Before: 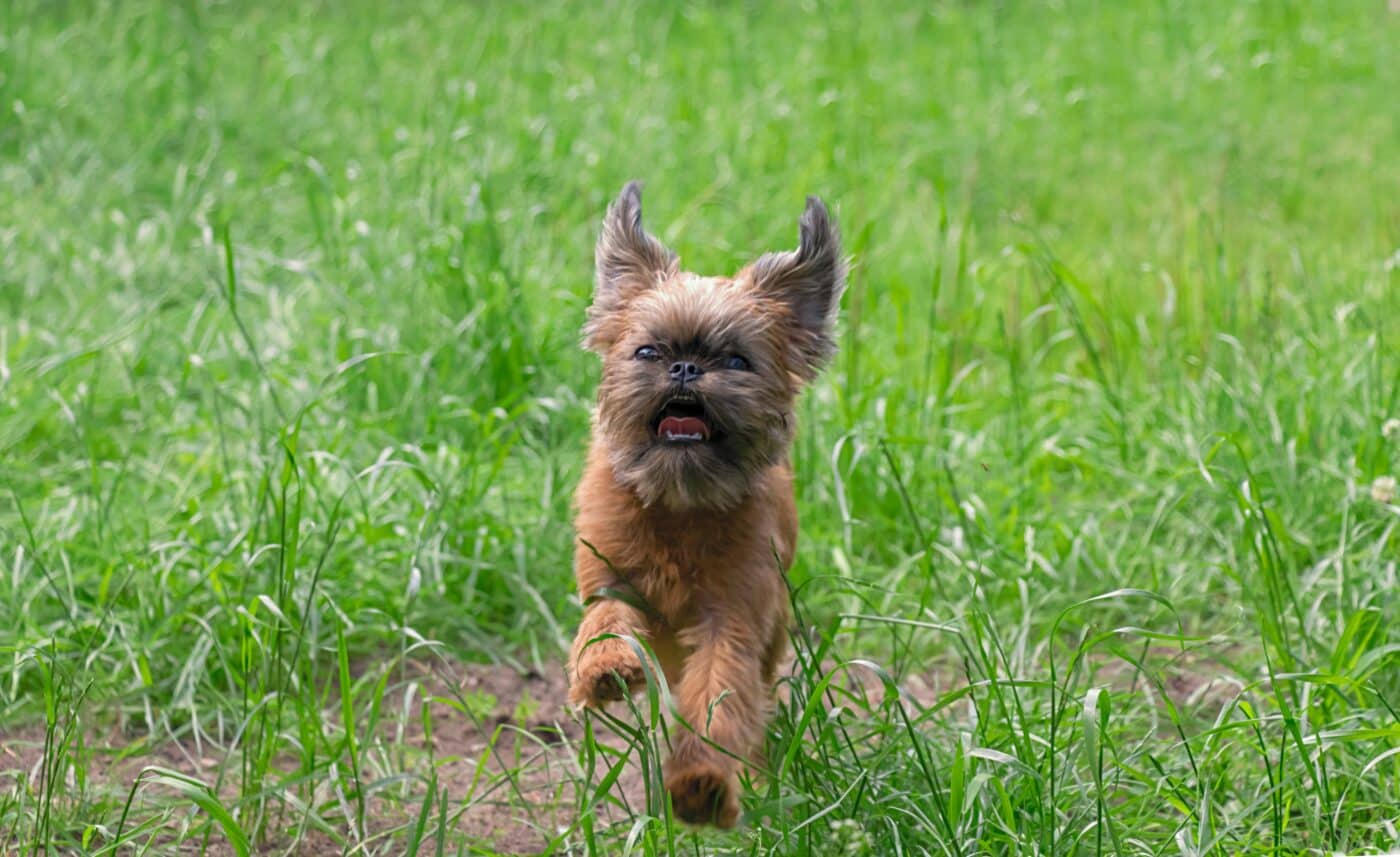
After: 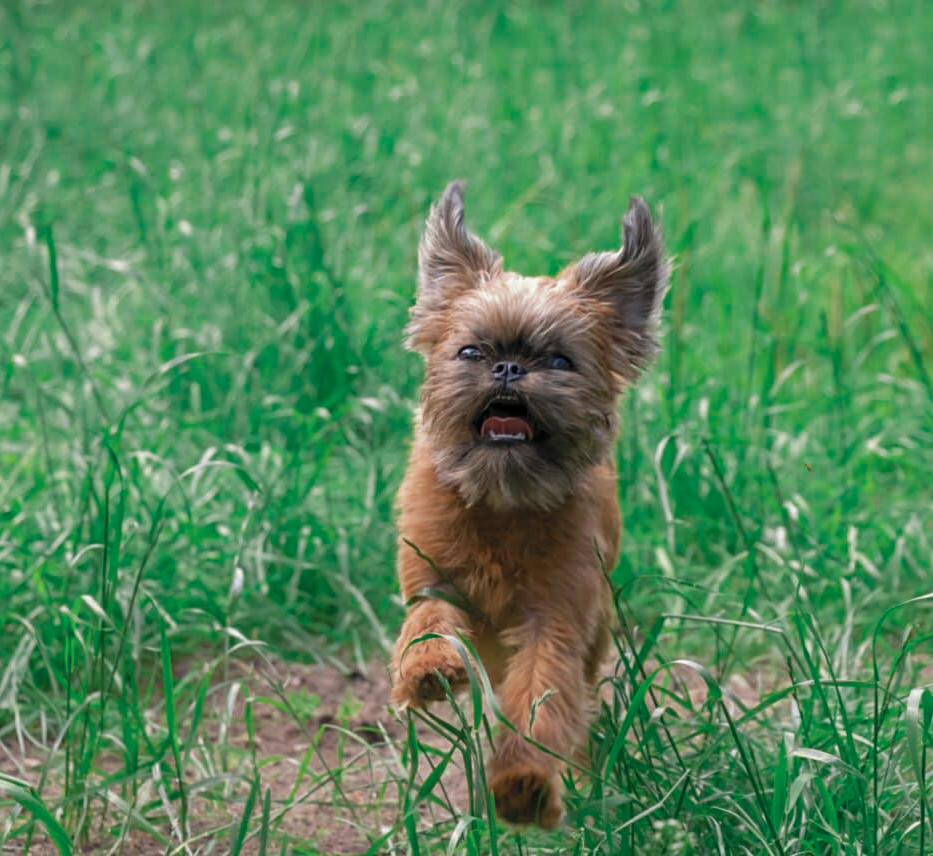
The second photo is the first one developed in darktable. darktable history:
crop and rotate: left 12.648%, right 20.685%
color zones: curves: ch0 [(0, 0.5) (0.125, 0.4) (0.25, 0.5) (0.375, 0.4) (0.5, 0.4) (0.625, 0.6) (0.75, 0.6) (0.875, 0.5)]; ch1 [(0, 0.4) (0.125, 0.5) (0.25, 0.4) (0.375, 0.4) (0.5, 0.4) (0.625, 0.4) (0.75, 0.5) (0.875, 0.4)]; ch2 [(0, 0.6) (0.125, 0.5) (0.25, 0.5) (0.375, 0.6) (0.5, 0.6) (0.625, 0.5) (0.75, 0.5) (0.875, 0.5)]
